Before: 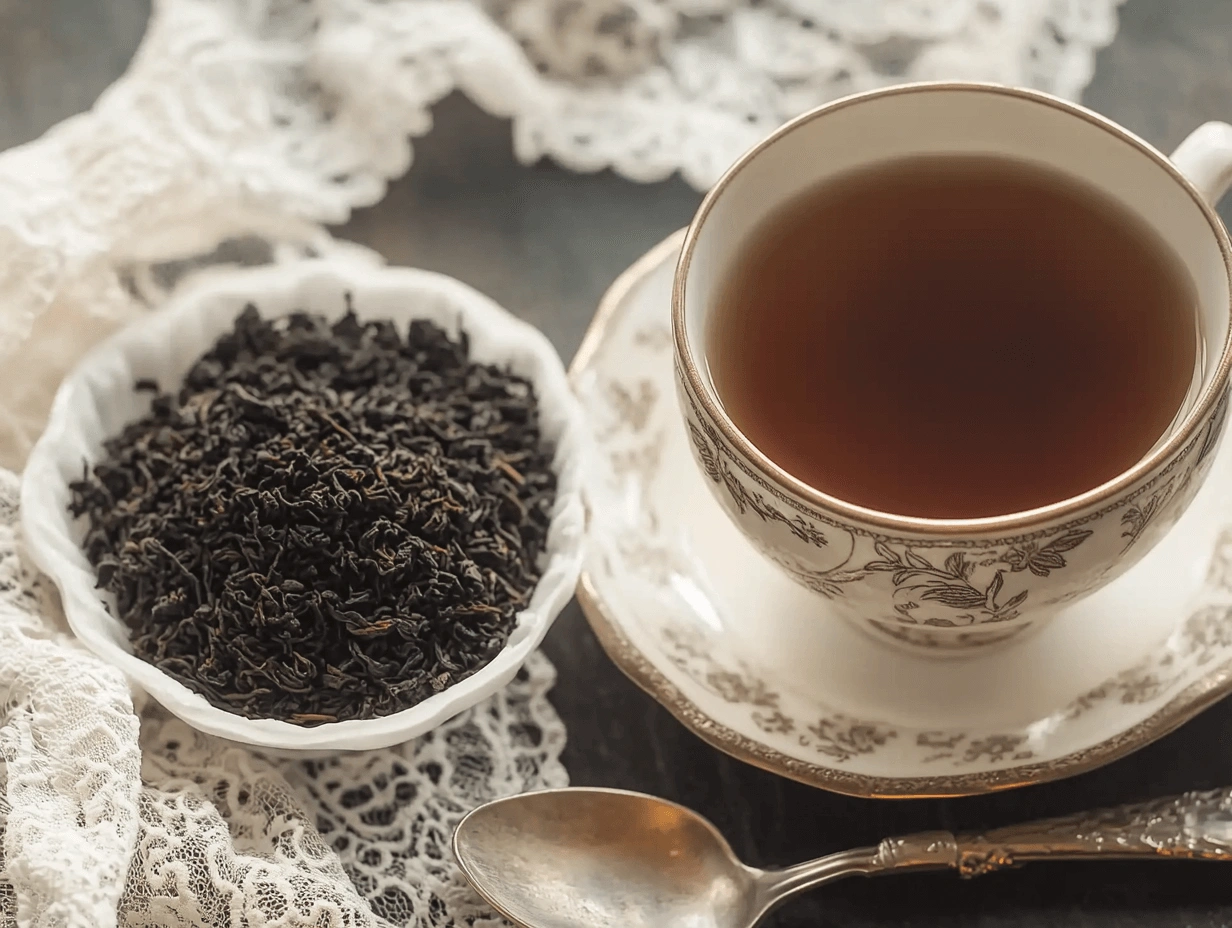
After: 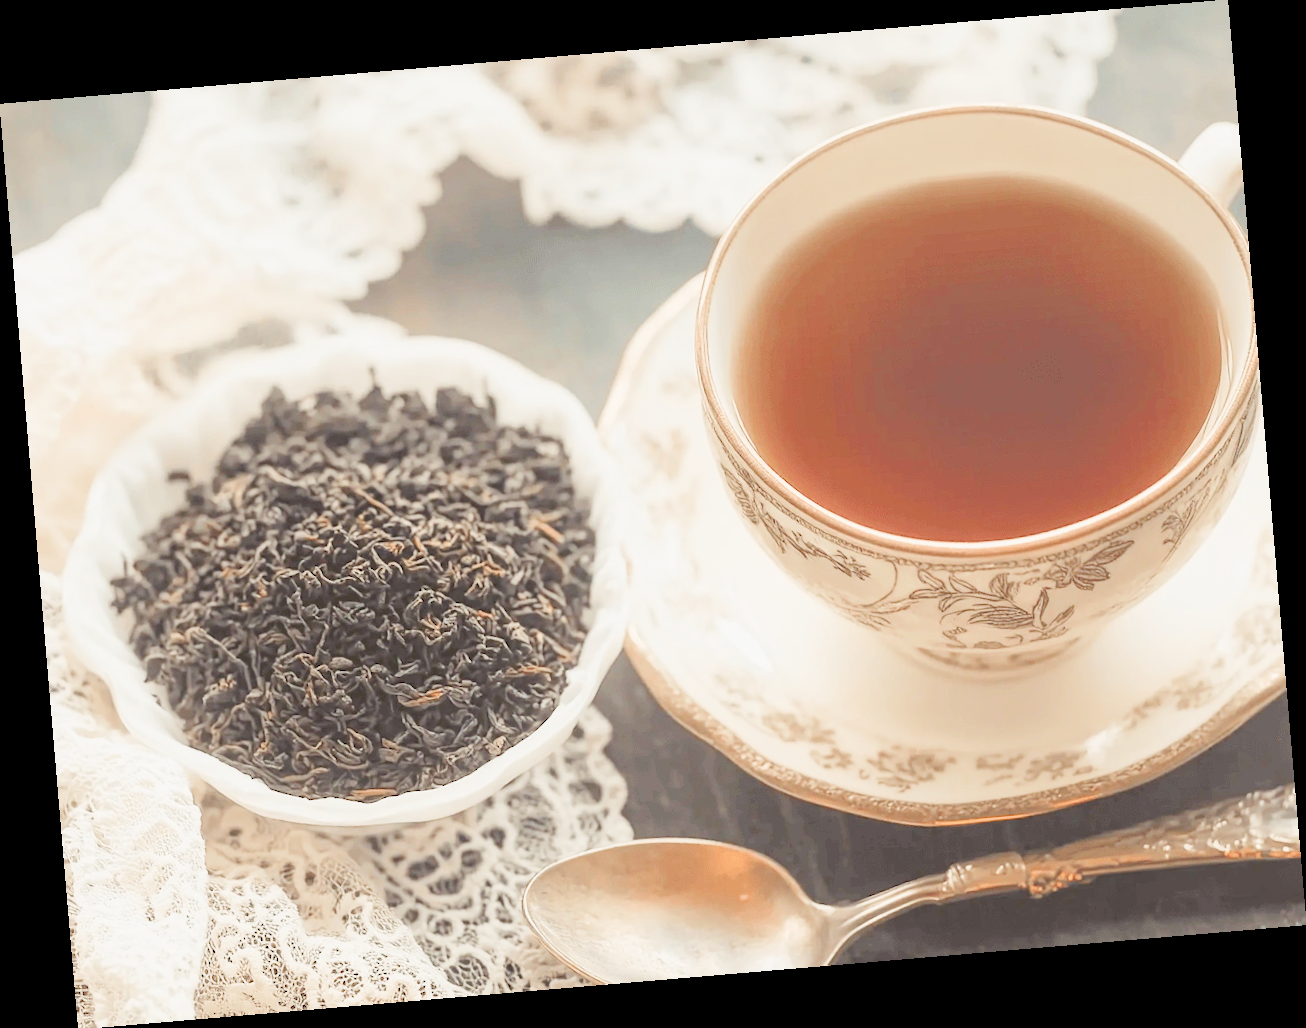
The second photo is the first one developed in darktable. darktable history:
rotate and perspective: rotation -4.86°, automatic cropping off
filmic rgb: middle gray luminance 2.5%, black relative exposure -10 EV, white relative exposure 7 EV, threshold 6 EV, dynamic range scaling 10%, target black luminance 0%, hardness 3.19, latitude 44.39%, contrast 0.682, highlights saturation mix 5%, shadows ↔ highlights balance 13.63%, add noise in highlights 0, color science v3 (2019), use custom middle-gray values true, iterations of high-quality reconstruction 0, contrast in highlights soft, enable highlight reconstruction true
